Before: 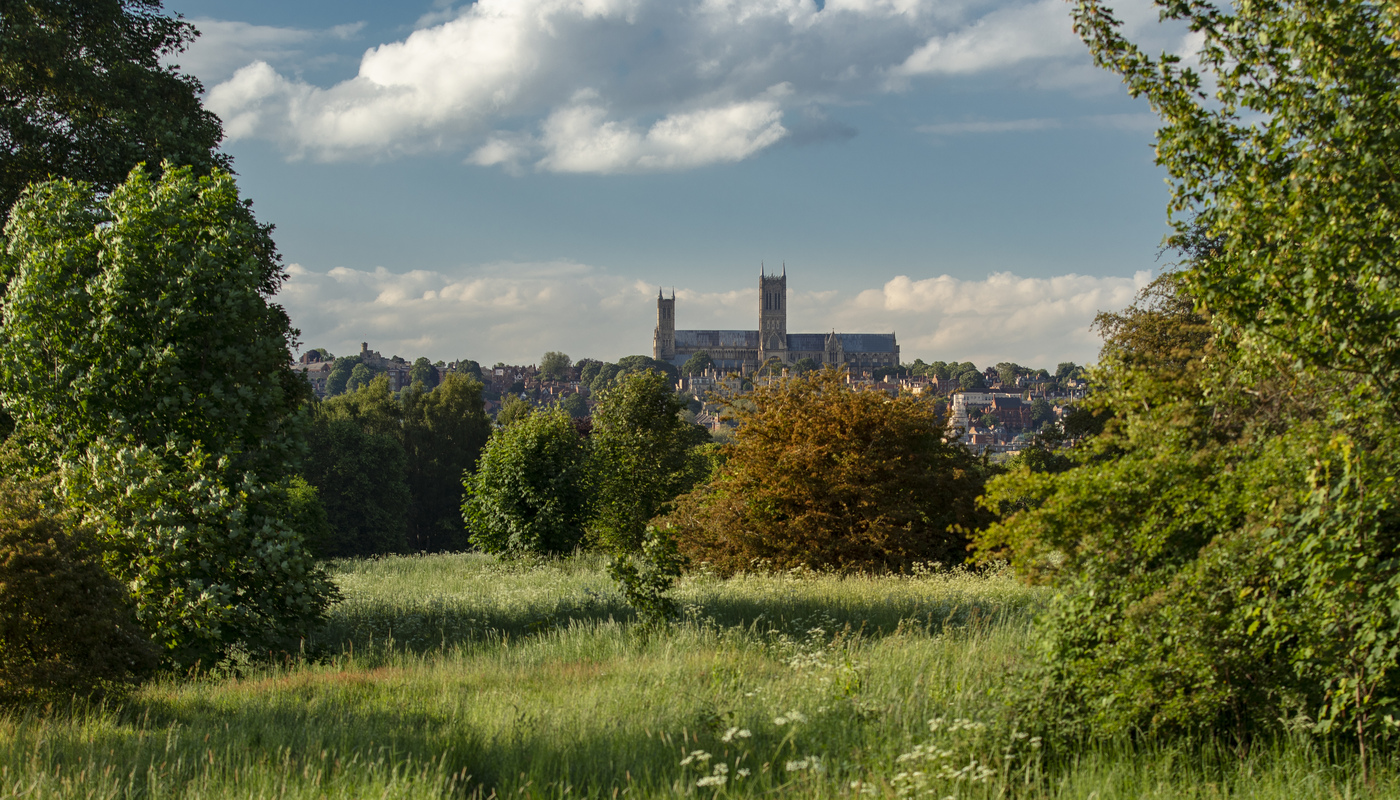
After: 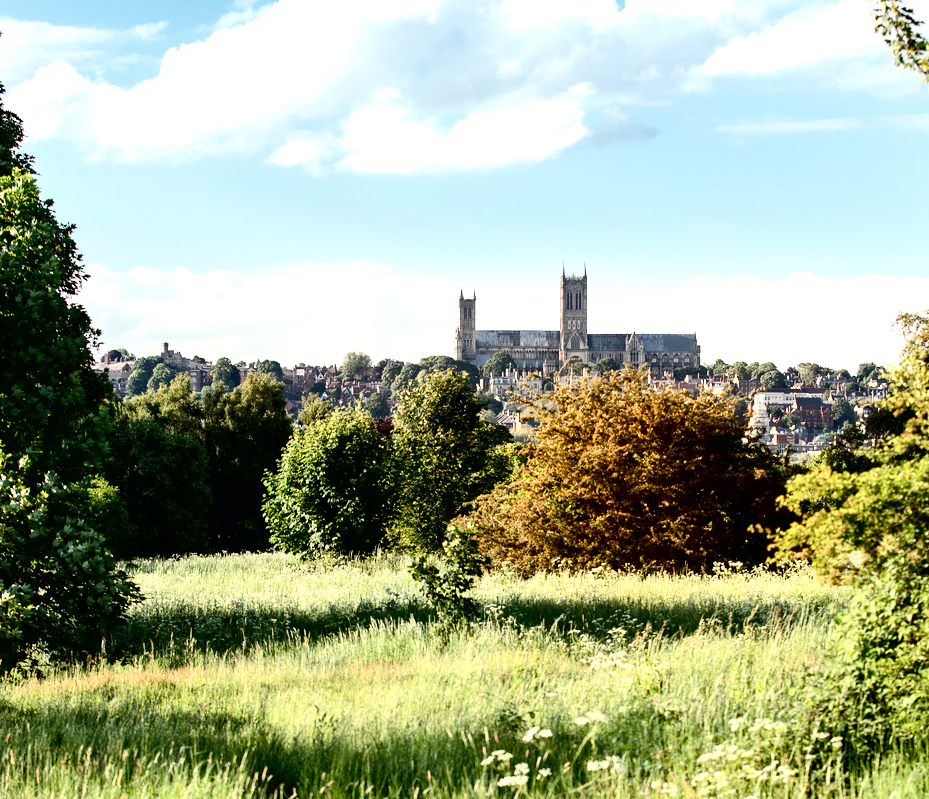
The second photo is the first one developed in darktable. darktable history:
crop and rotate: left 14.31%, right 19.272%
contrast brightness saturation: contrast 0.251, saturation -0.317
exposure: black level correction 0.009, exposure 1.43 EV, compensate highlight preservation false
